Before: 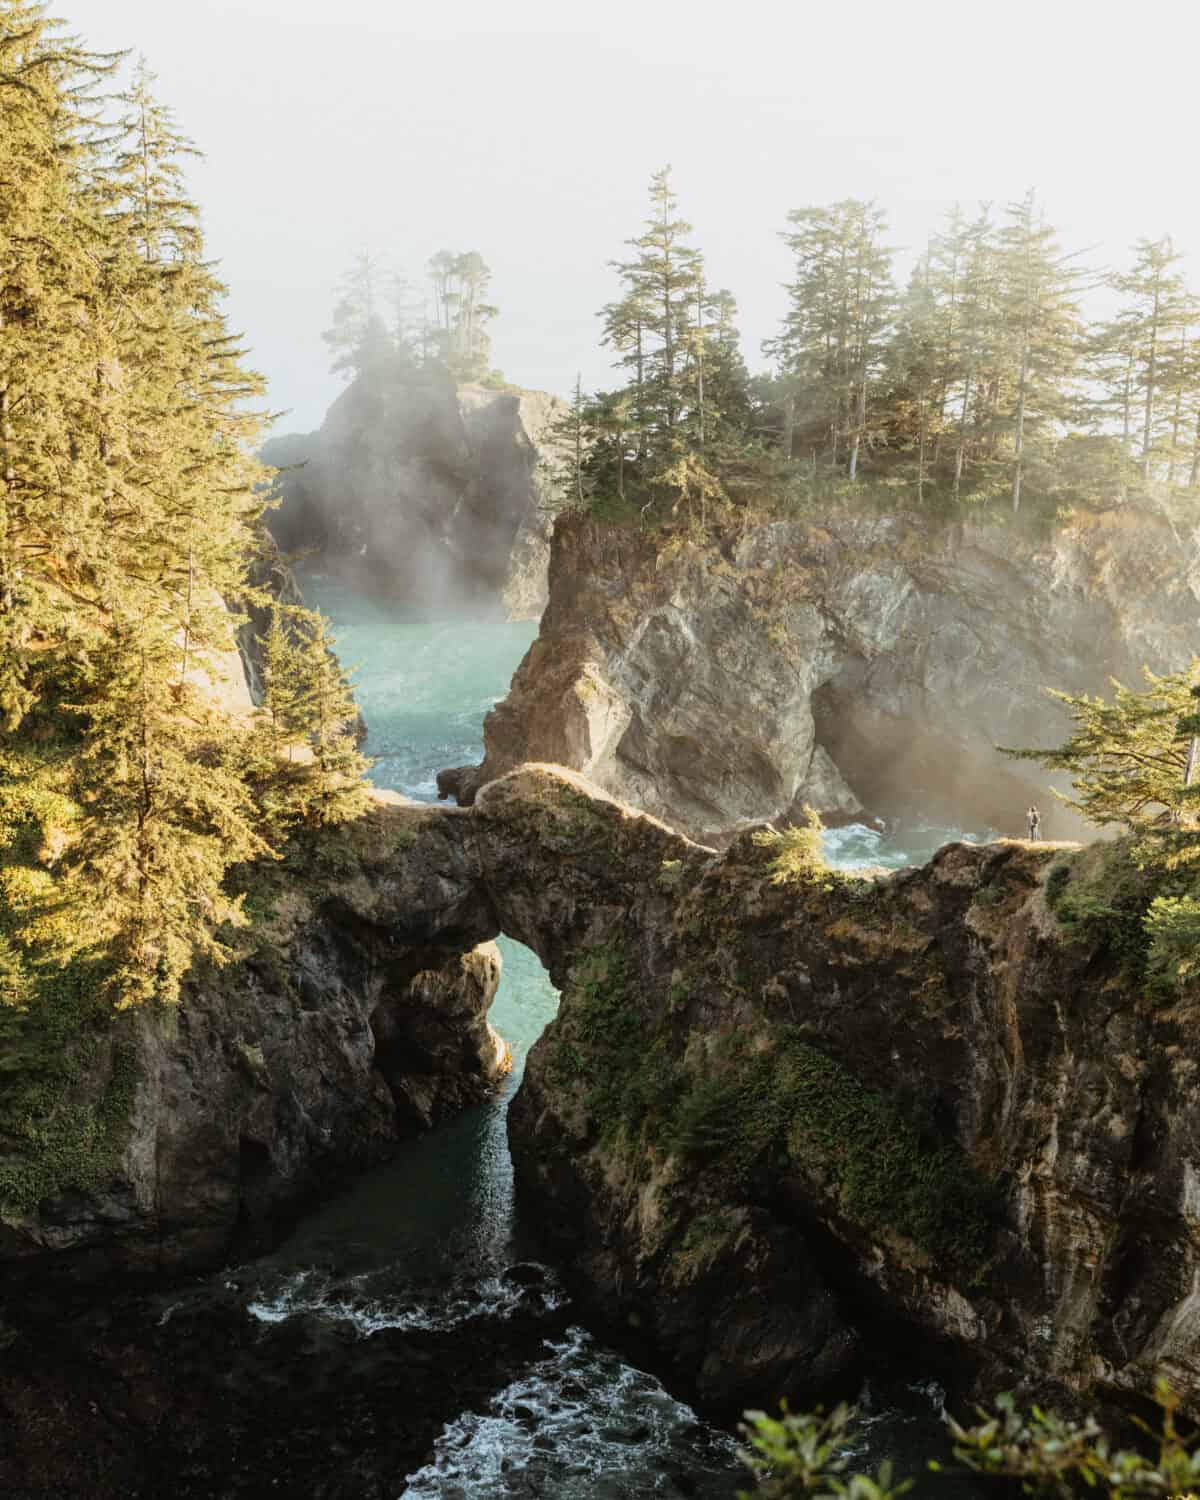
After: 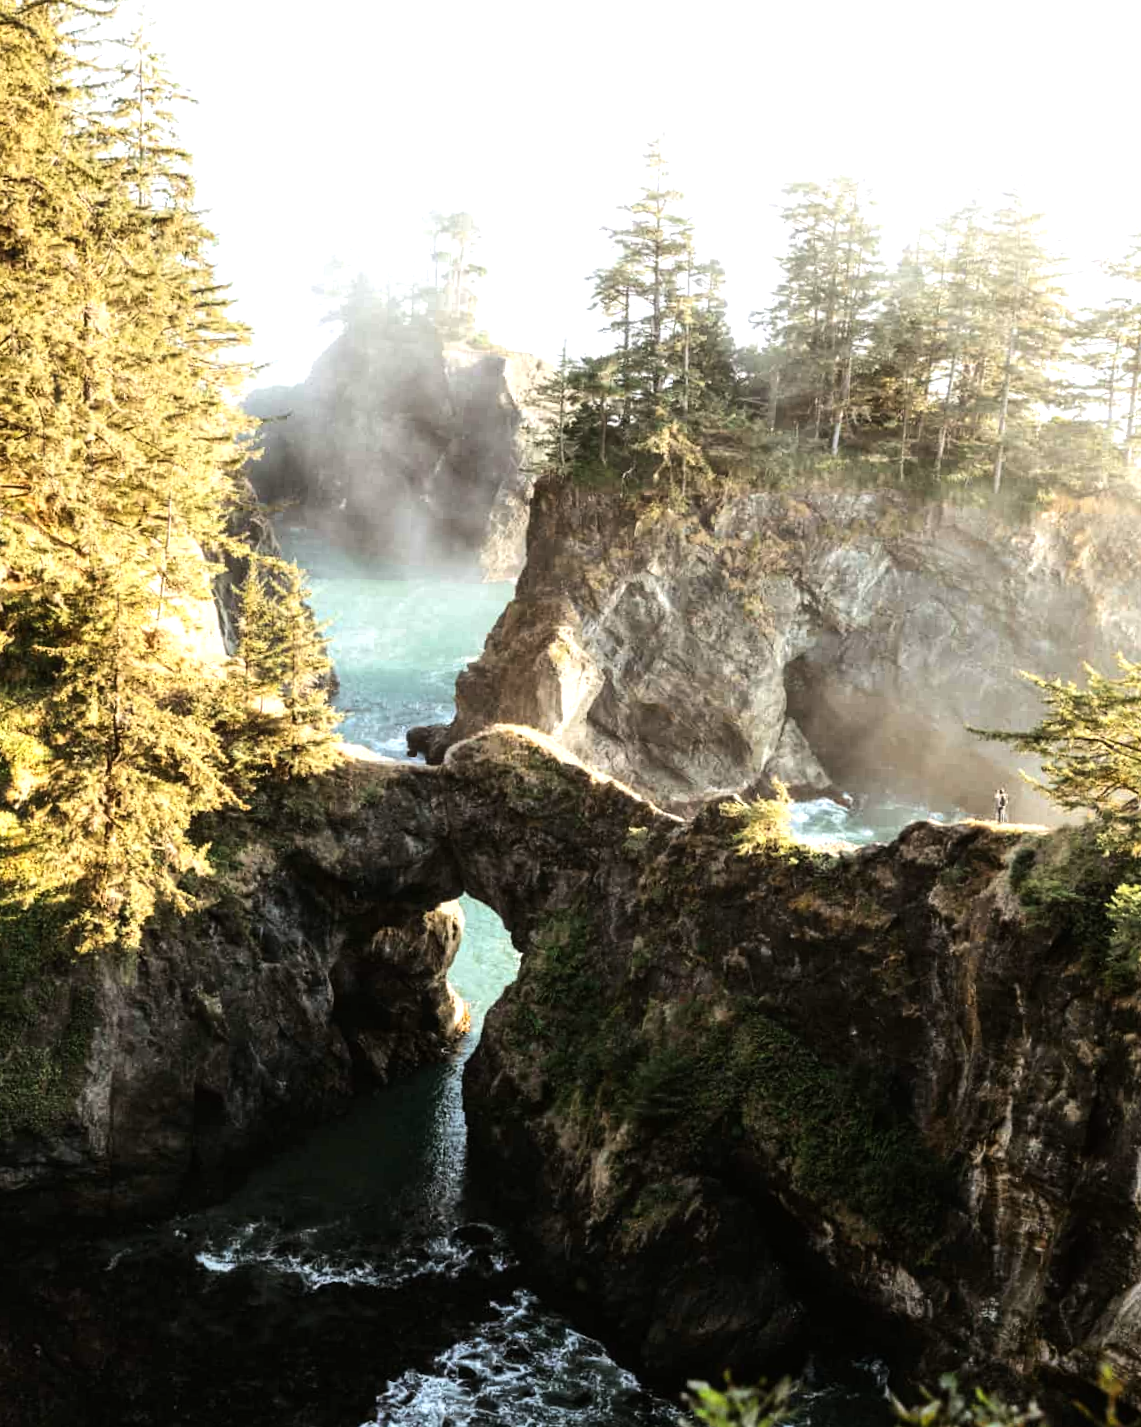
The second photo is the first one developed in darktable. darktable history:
tone equalizer: -8 EV -0.75 EV, -7 EV -0.7 EV, -6 EV -0.6 EV, -5 EV -0.4 EV, -3 EV 0.4 EV, -2 EV 0.6 EV, -1 EV 0.7 EV, +0 EV 0.75 EV, edges refinement/feathering 500, mask exposure compensation -1.57 EV, preserve details no
white balance: red 1.004, blue 1.024
crop and rotate: angle -2.38°
